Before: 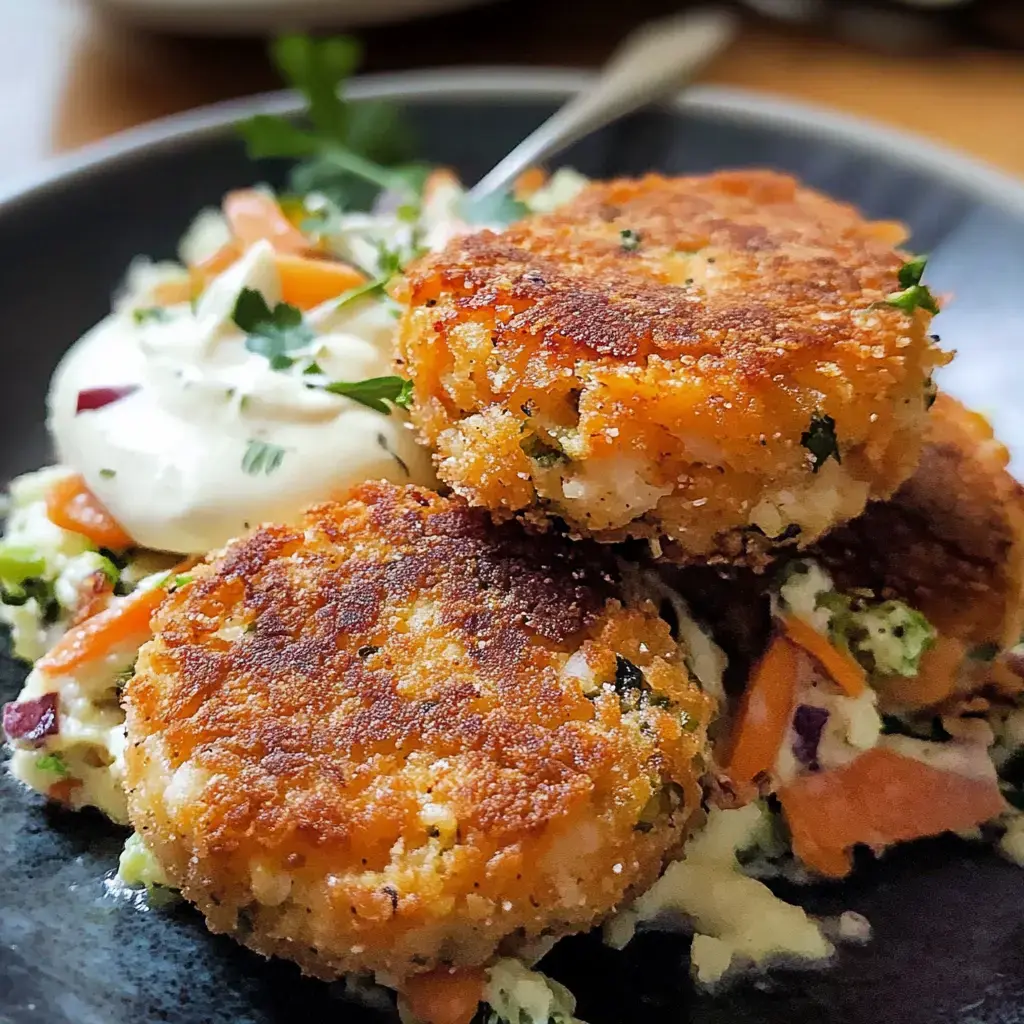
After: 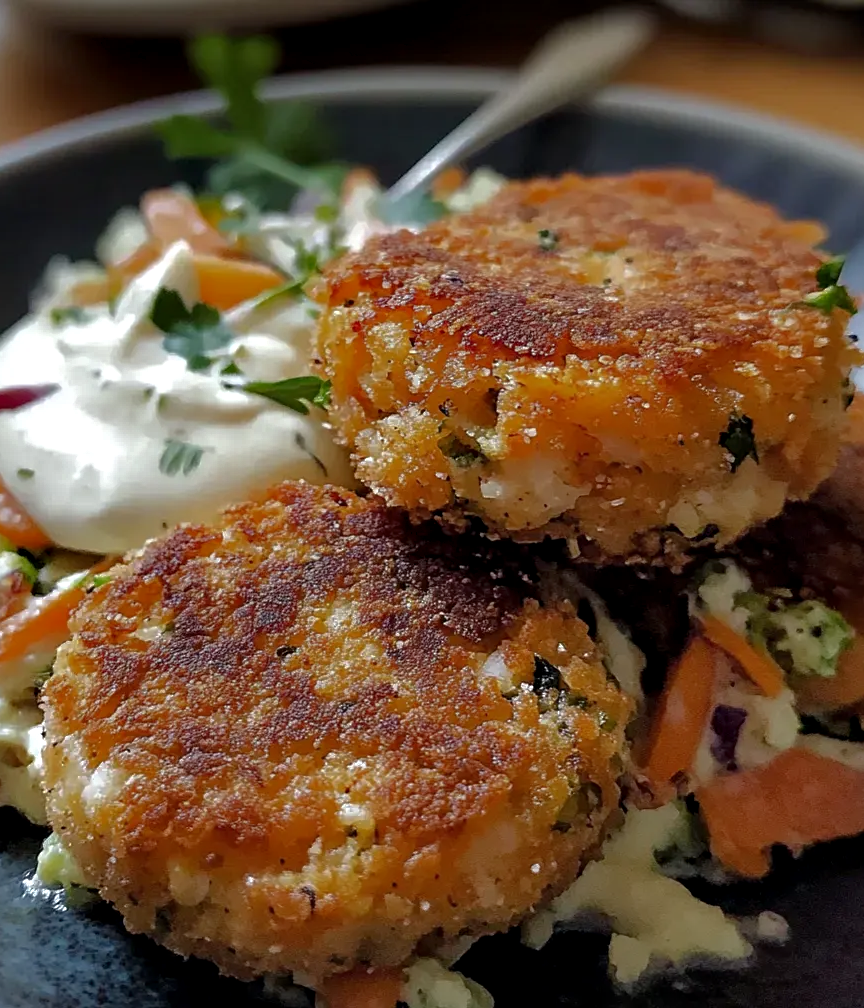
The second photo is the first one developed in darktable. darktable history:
base curve: curves: ch0 [(0, 0) (0.841, 0.609) (1, 1)]
contrast equalizer: octaves 7, y [[0.528 ×6], [0.514 ×6], [0.362 ×6], [0 ×6], [0 ×6]]
crop: left 8.026%, right 7.374%
